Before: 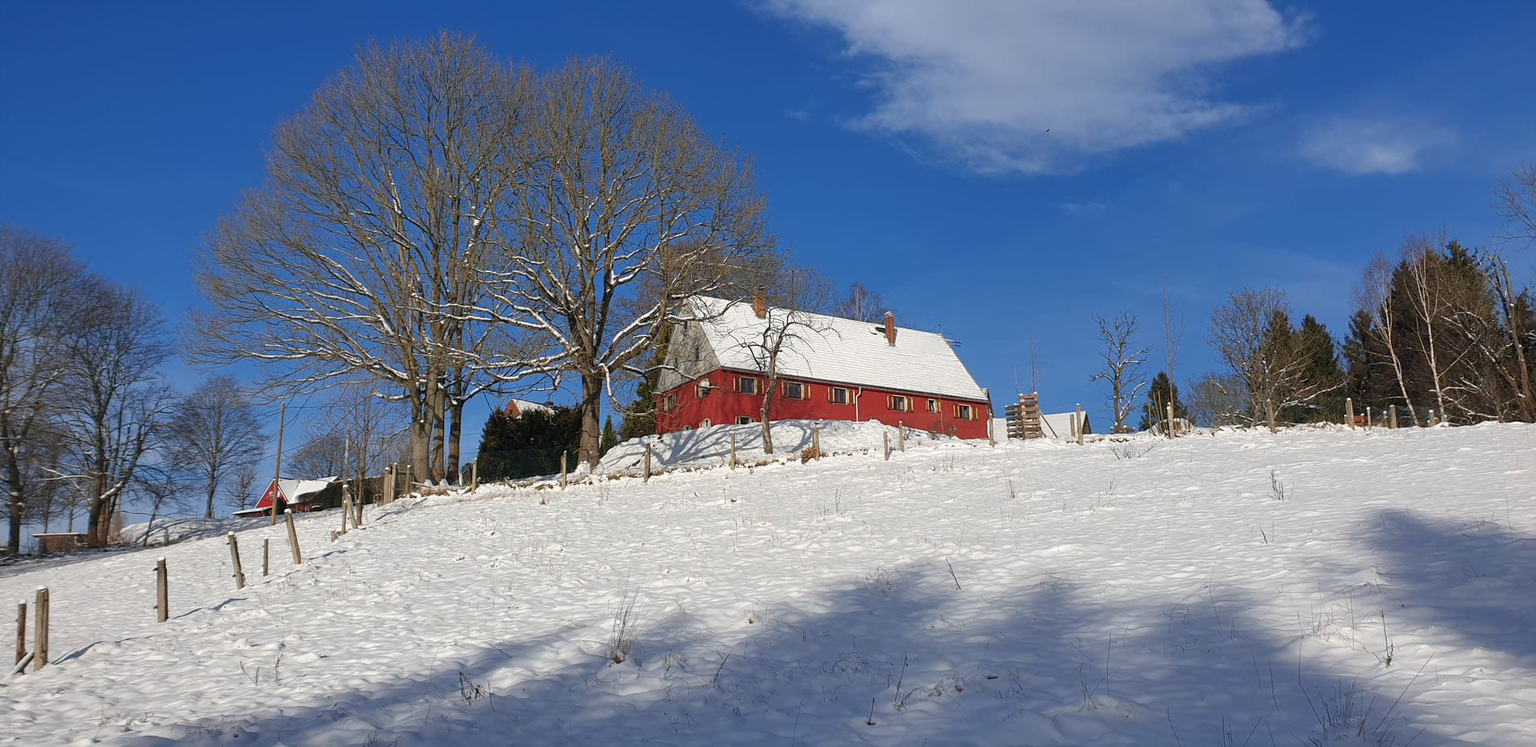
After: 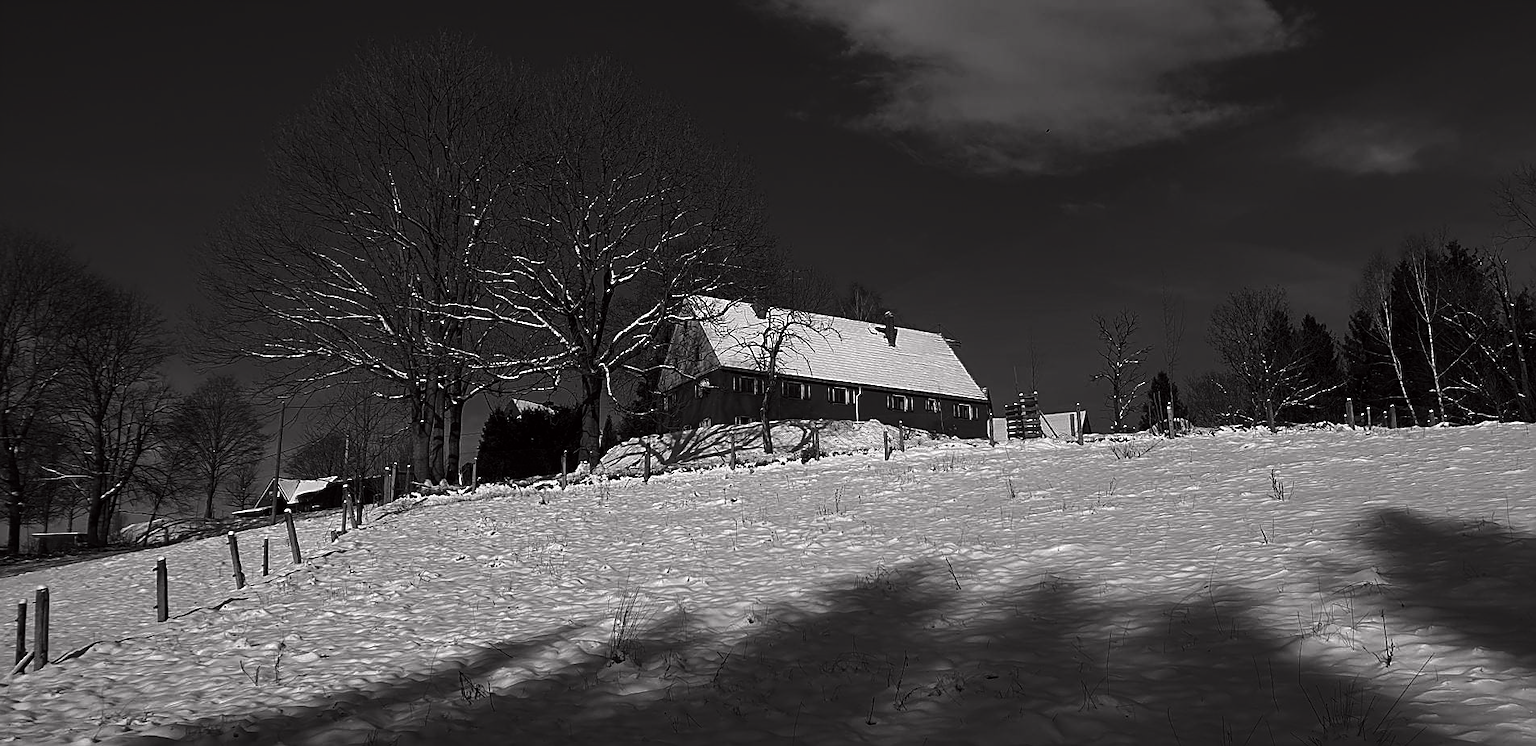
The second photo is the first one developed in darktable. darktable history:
tone curve: curves: ch0 [(0, 0) (0.253, 0.237) (1, 1)]; ch1 [(0, 0) (0.411, 0.385) (0.502, 0.506) (0.557, 0.565) (0.66, 0.683) (1, 1)]; ch2 [(0, 0) (0.394, 0.413) (0.5, 0.5) (1, 1)], color space Lab, independent channels, preserve colors none
sharpen: on, module defaults
contrast brightness saturation: contrast -0.03, brightness -0.59, saturation -1
